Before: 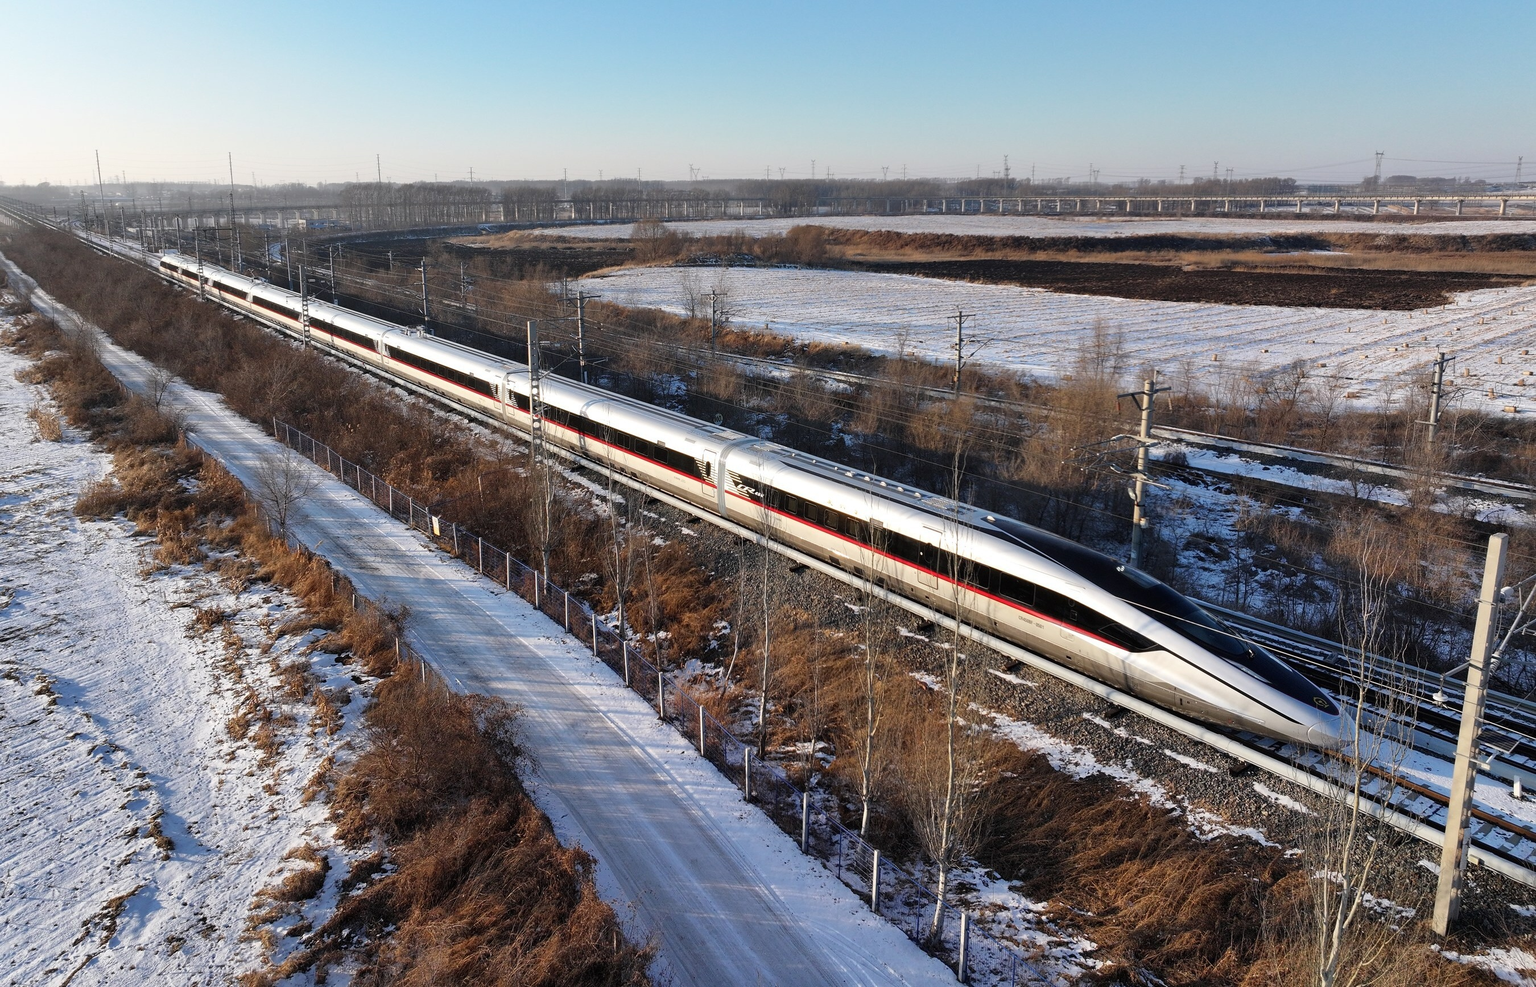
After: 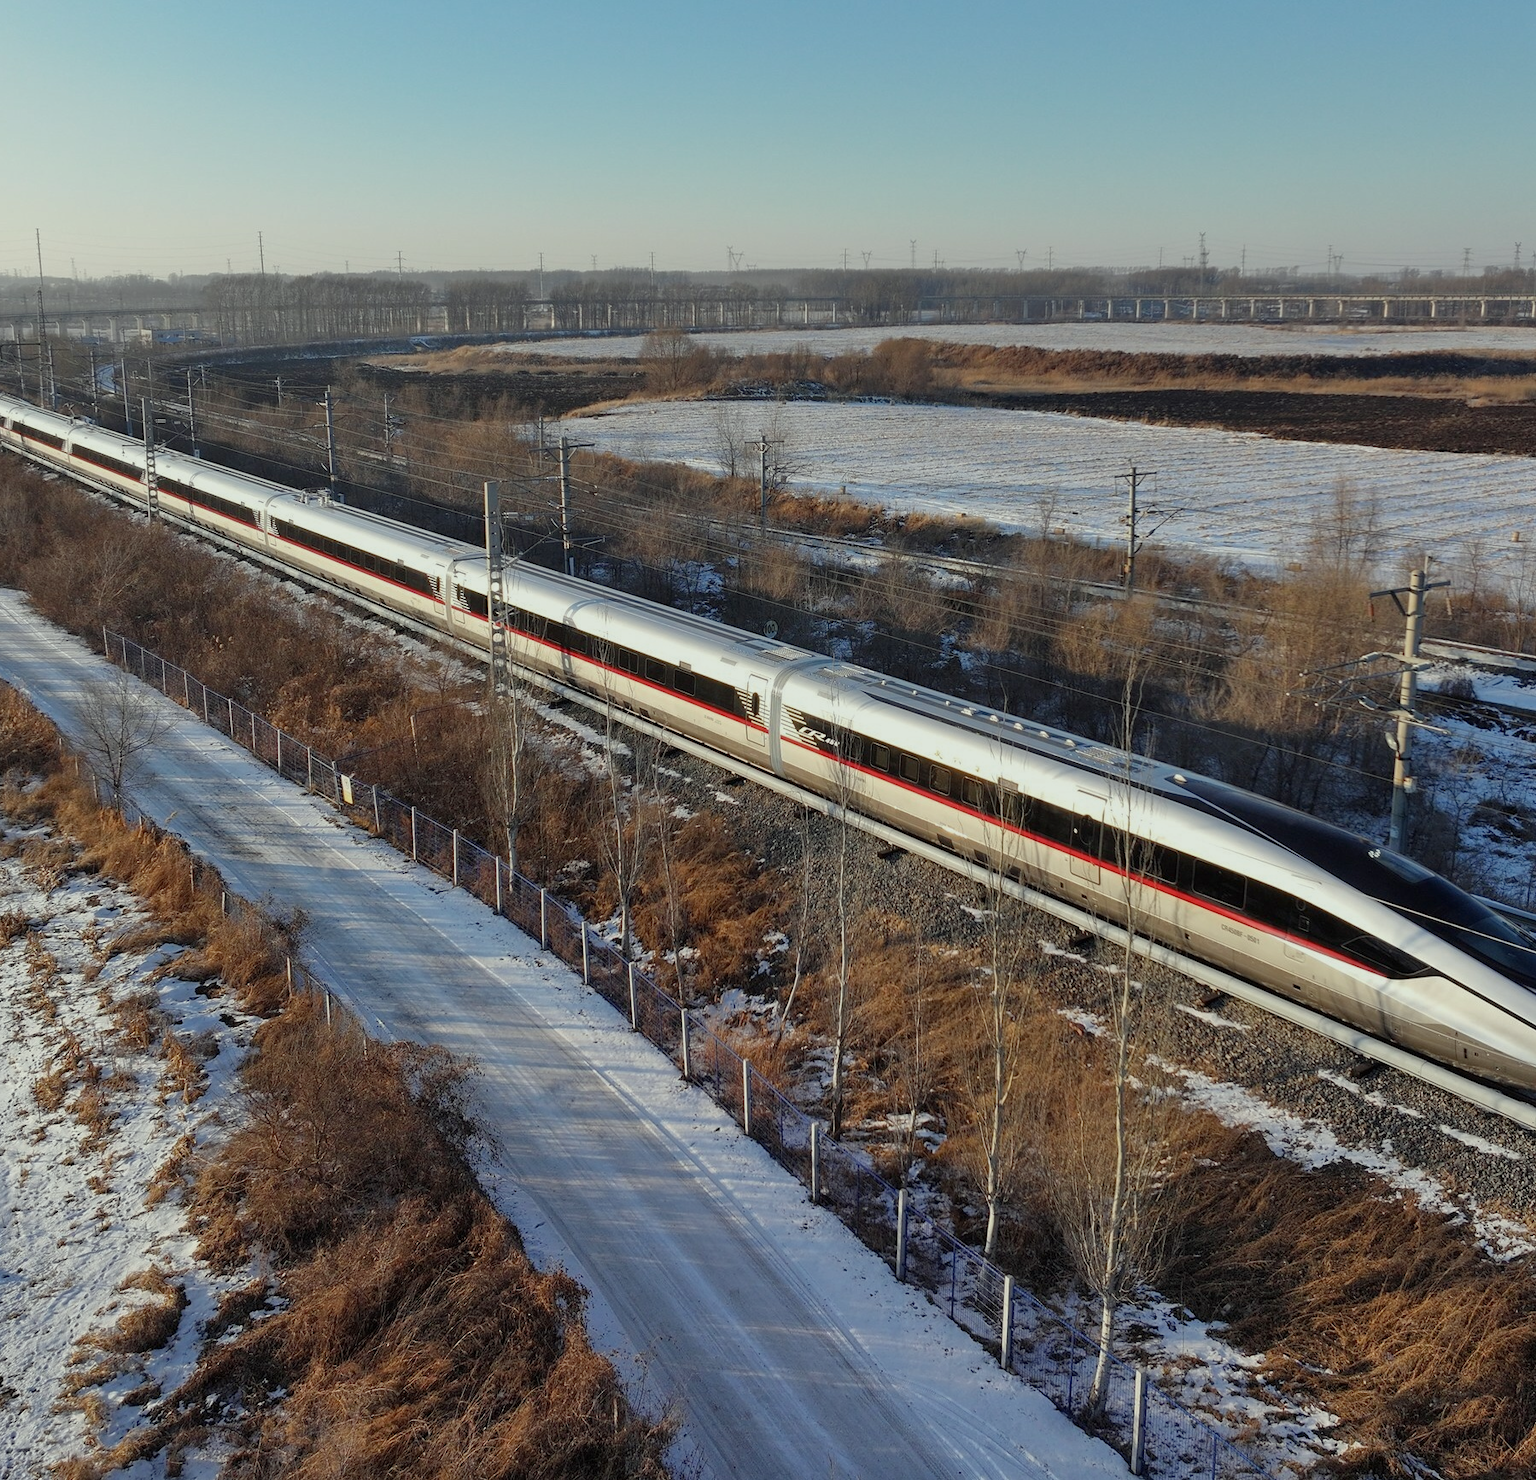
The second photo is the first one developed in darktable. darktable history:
crop and rotate: left 13.342%, right 19.991%
tone equalizer: -8 EV 0.25 EV, -7 EV 0.417 EV, -6 EV 0.417 EV, -5 EV 0.25 EV, -3 EV -0.25 EV, -2 EV -0.417 EV, -1 EV -0.417 EV, +0 EV -0.25 EV, edges refinement/feathering 500, mask exposure compensation -1.57 EV, preserve details guided filter
color correction: highlights a* -4.73, highlights b* 5.06, saturation 0.97
